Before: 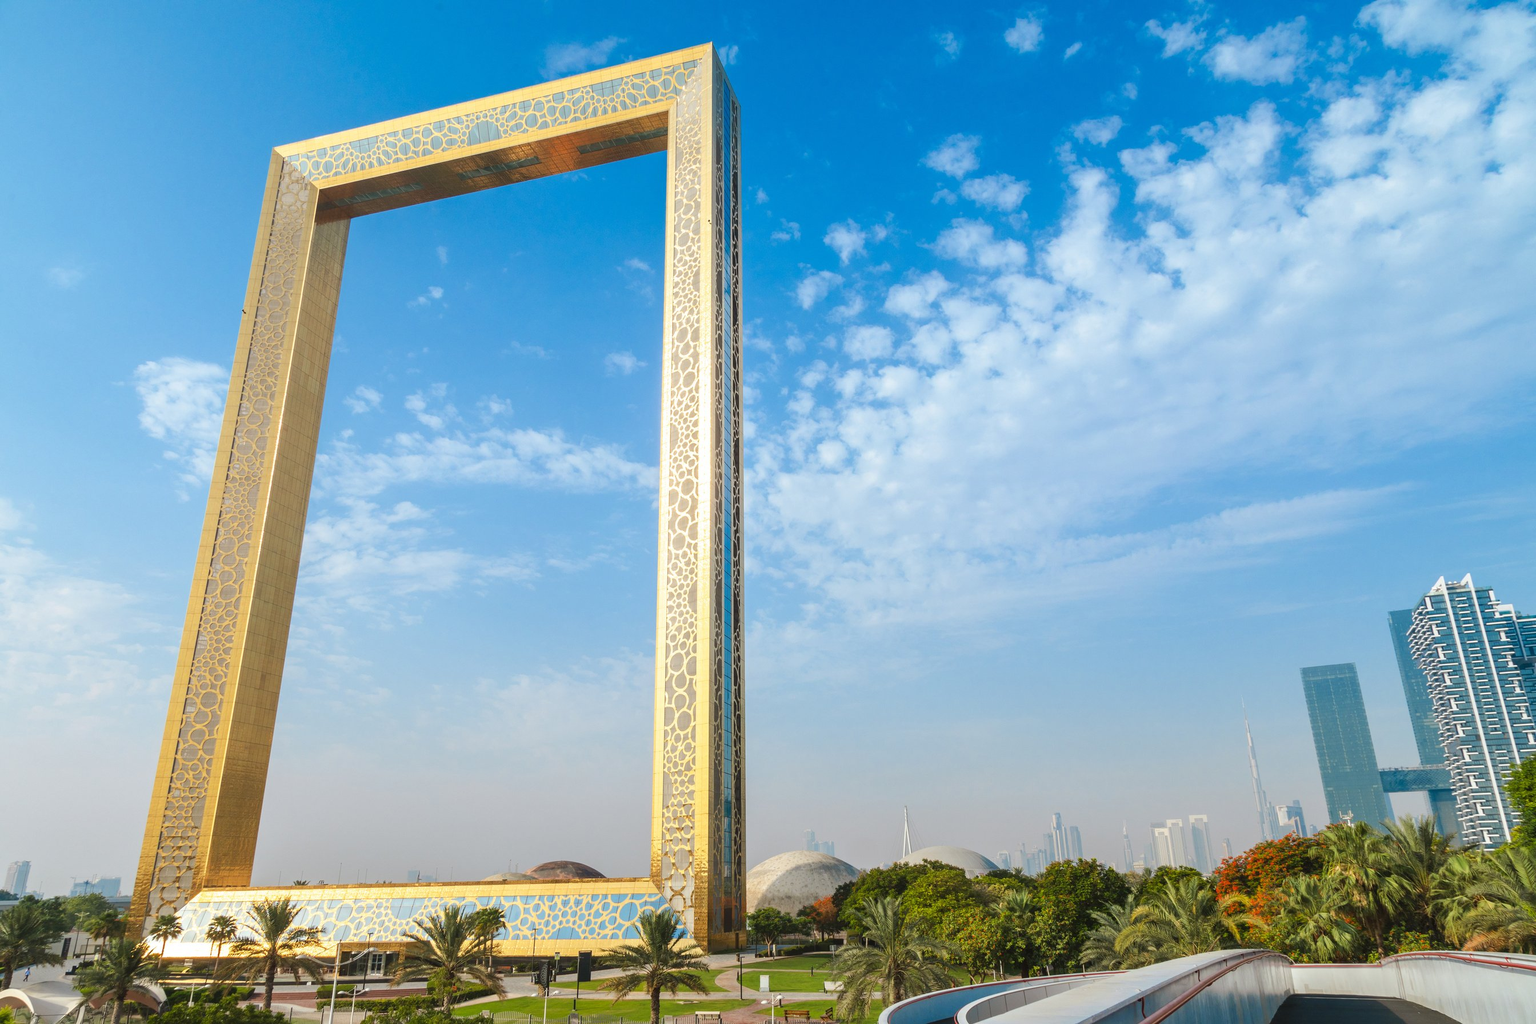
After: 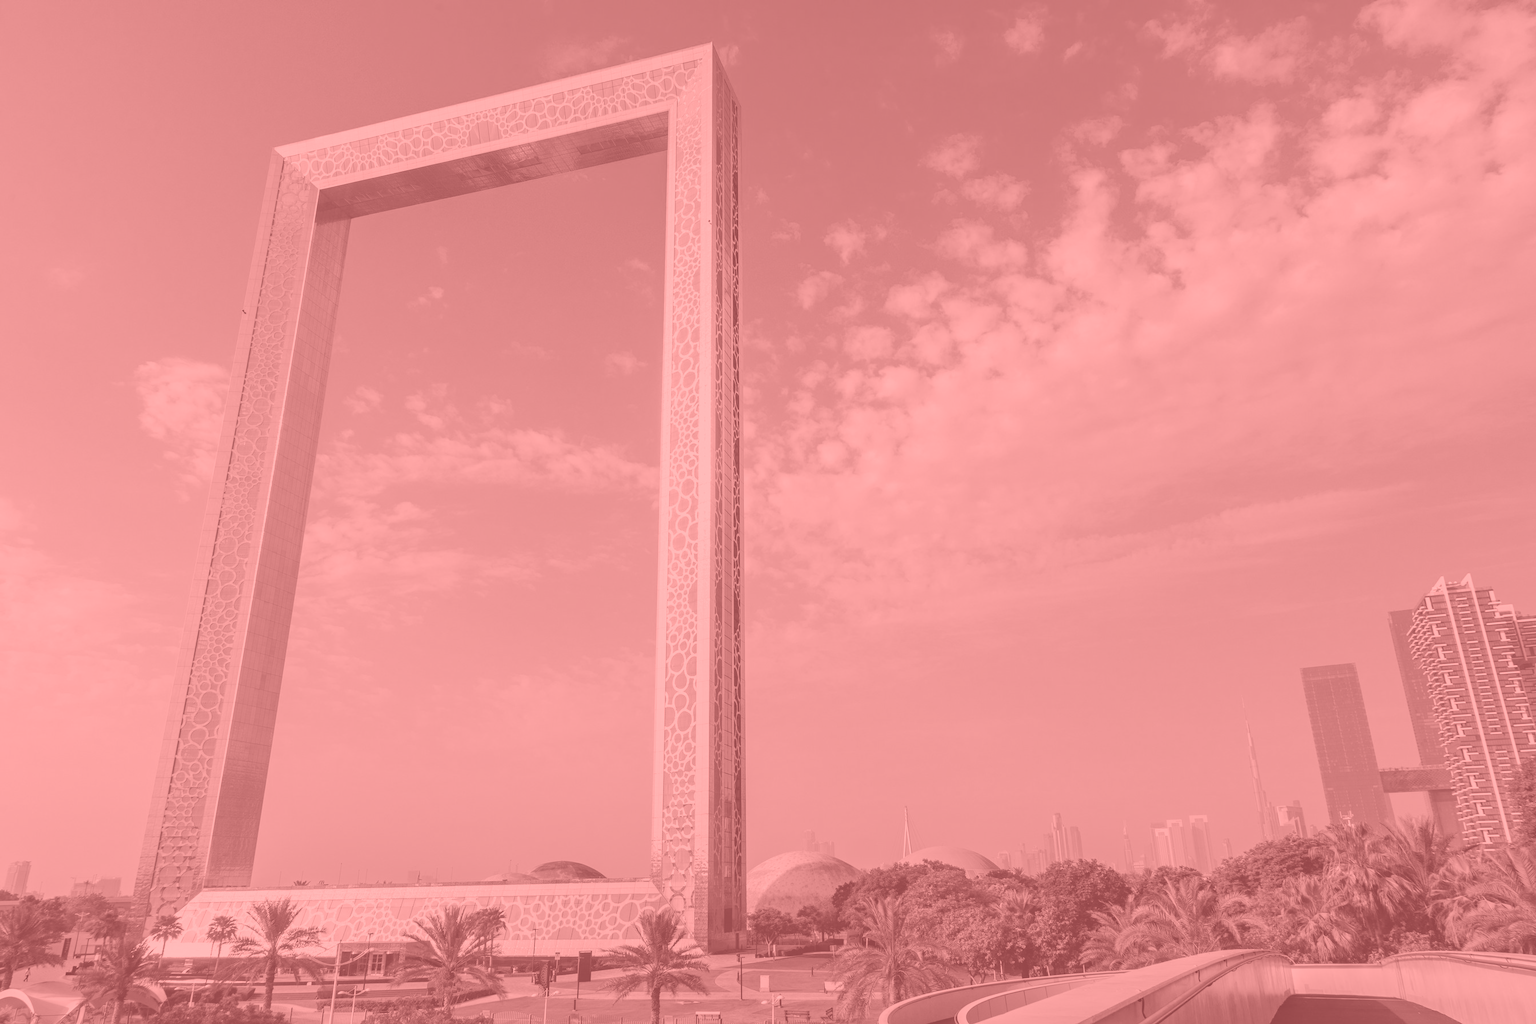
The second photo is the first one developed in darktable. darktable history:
haze removal: compatibility mode true, adaptive false
exposure: black level correction 0.009, exposure -0.637 EV, compensate highlight preservation false
colorize: saturation 51%, source mix 50.67%, lightness 50.67%
